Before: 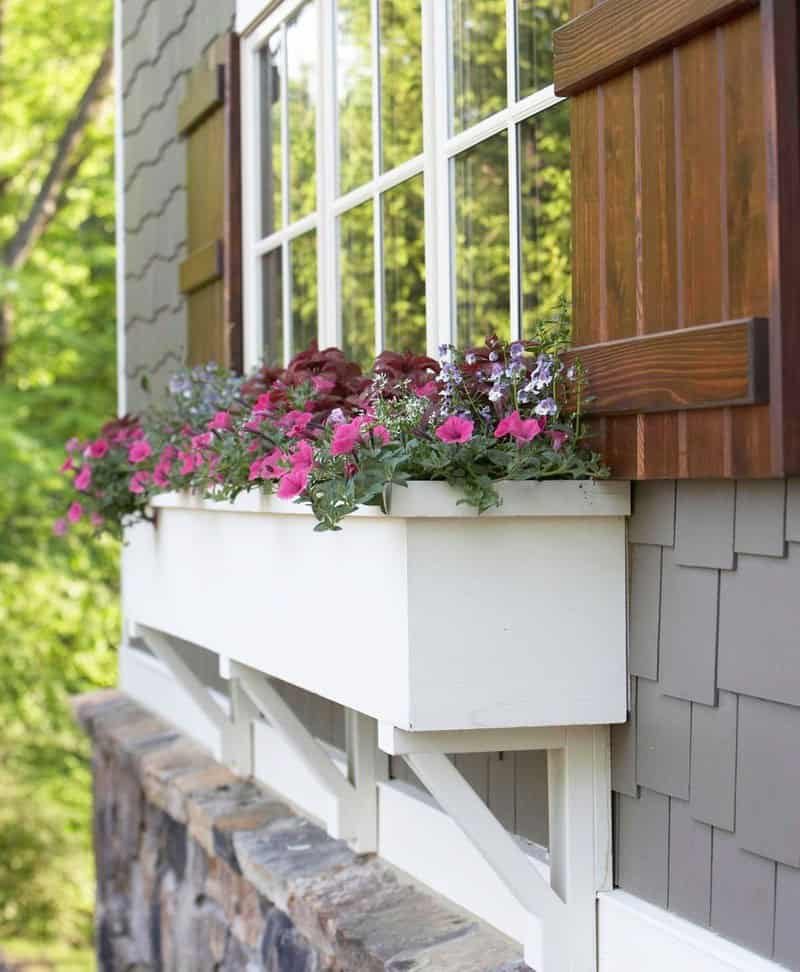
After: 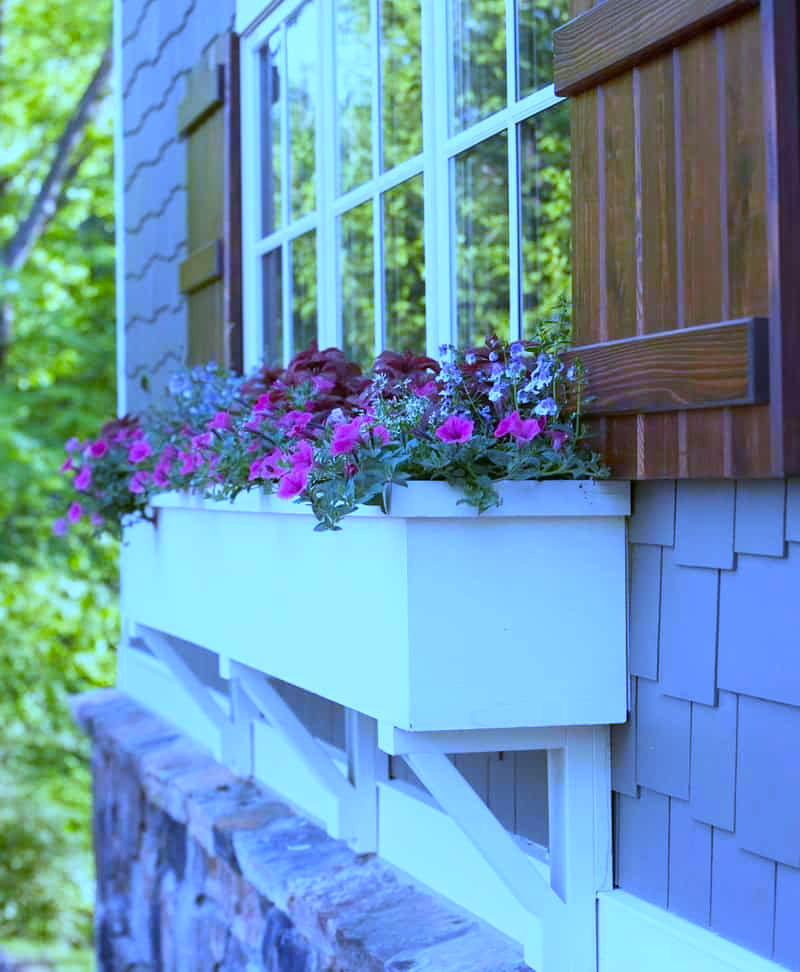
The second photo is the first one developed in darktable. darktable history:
color balance rgb: perceptual saturation grading › global saturation 20%, global vibrance 20%
contrast brightness saturation: contrast 0.05
white balance: red 0.766, blue 1.537
